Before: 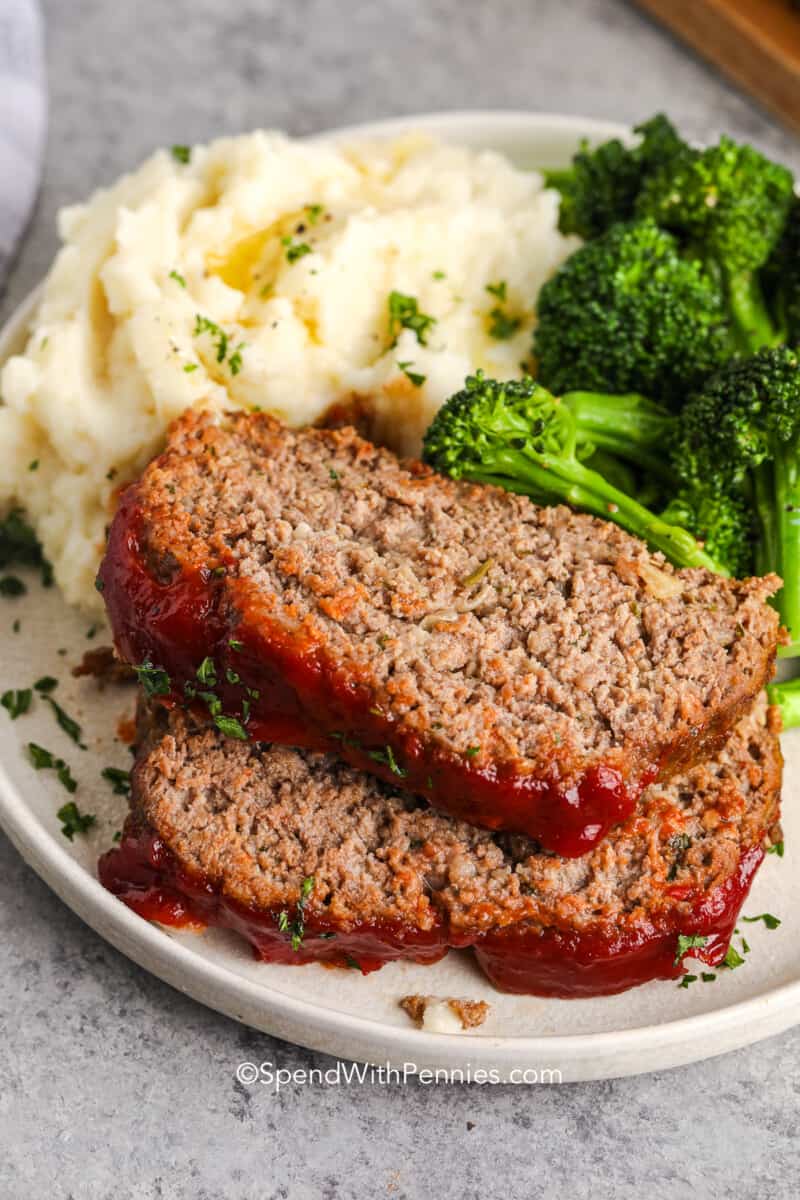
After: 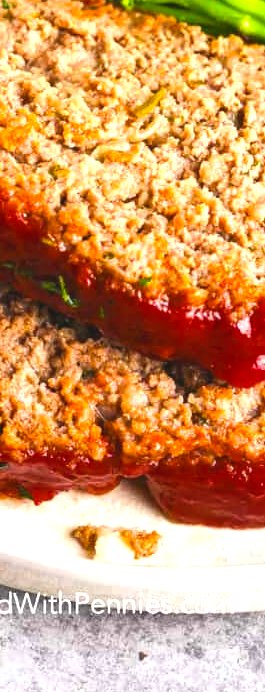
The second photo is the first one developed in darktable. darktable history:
color balance rgb: perceptual saturation grading › global saturation 29.465%, global vibrance 20%
crop: left 41.012%, top 39.201%, right 25.795%, bottom 3.112%
levels: levels [0, 0.51, 1]
exposure: black level correction -0.005, exposure 1.005 EV, compensate exposure bias true, compensate highlight preservation false
